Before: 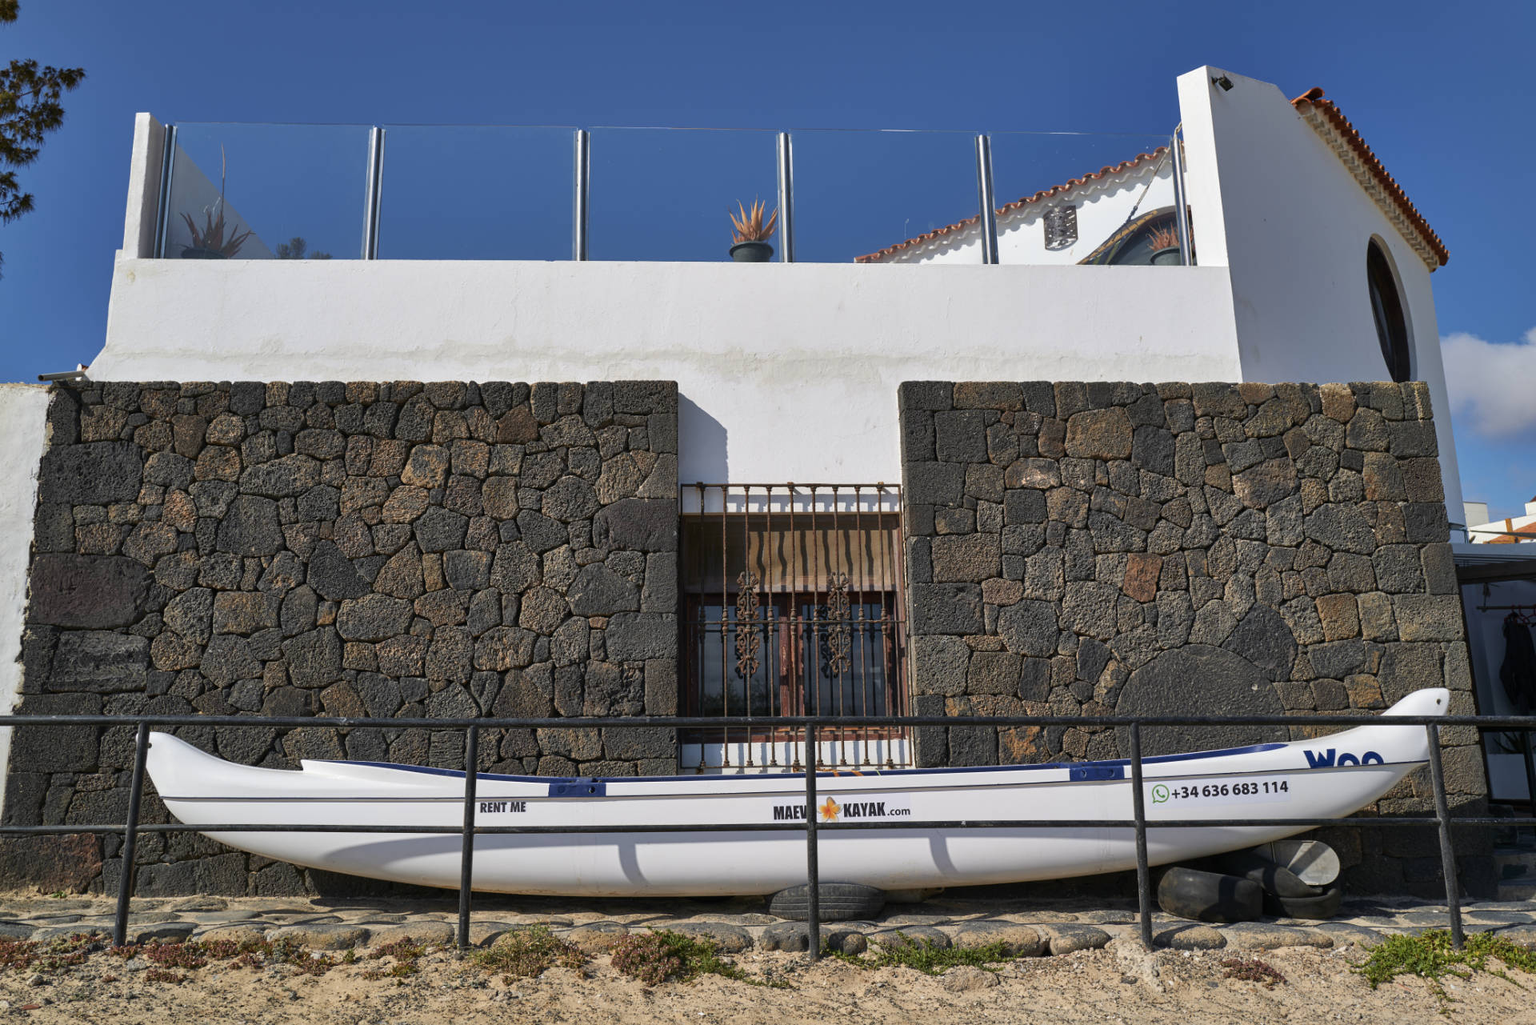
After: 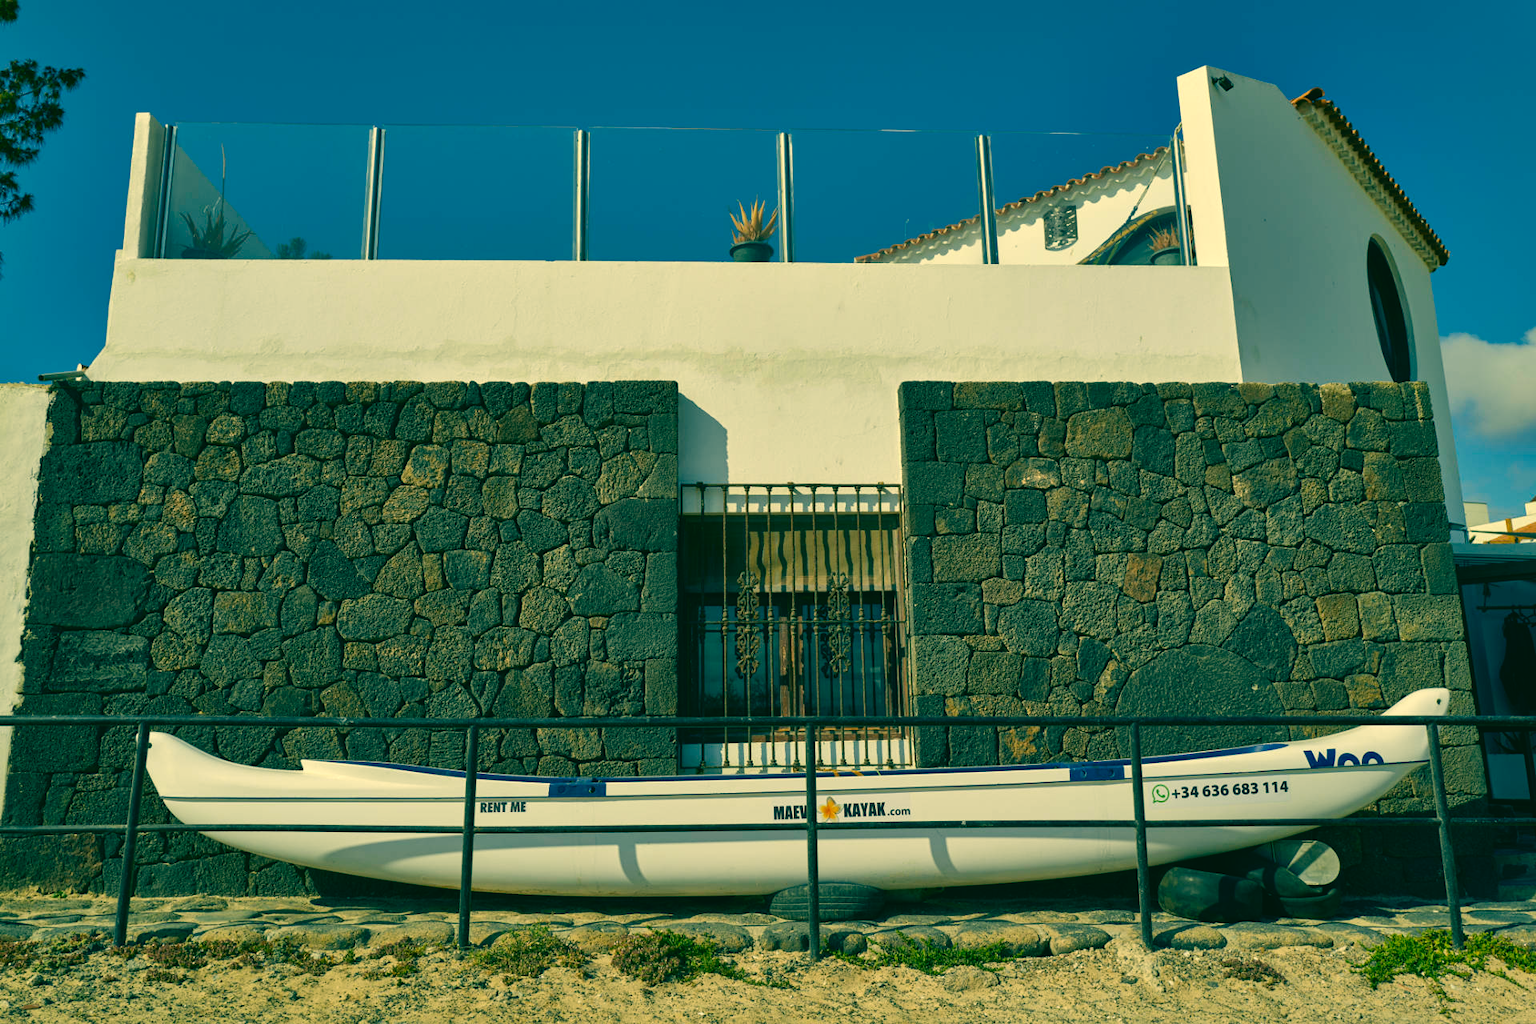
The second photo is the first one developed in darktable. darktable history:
color correction: highlights a* 1.82, highlights b* 33.93, shadows a* -37.43, shadows b* -5.71
tone equalizer: edges refinement/feathering 500, mask exposure compensation -1.57 EV, preserve details no
